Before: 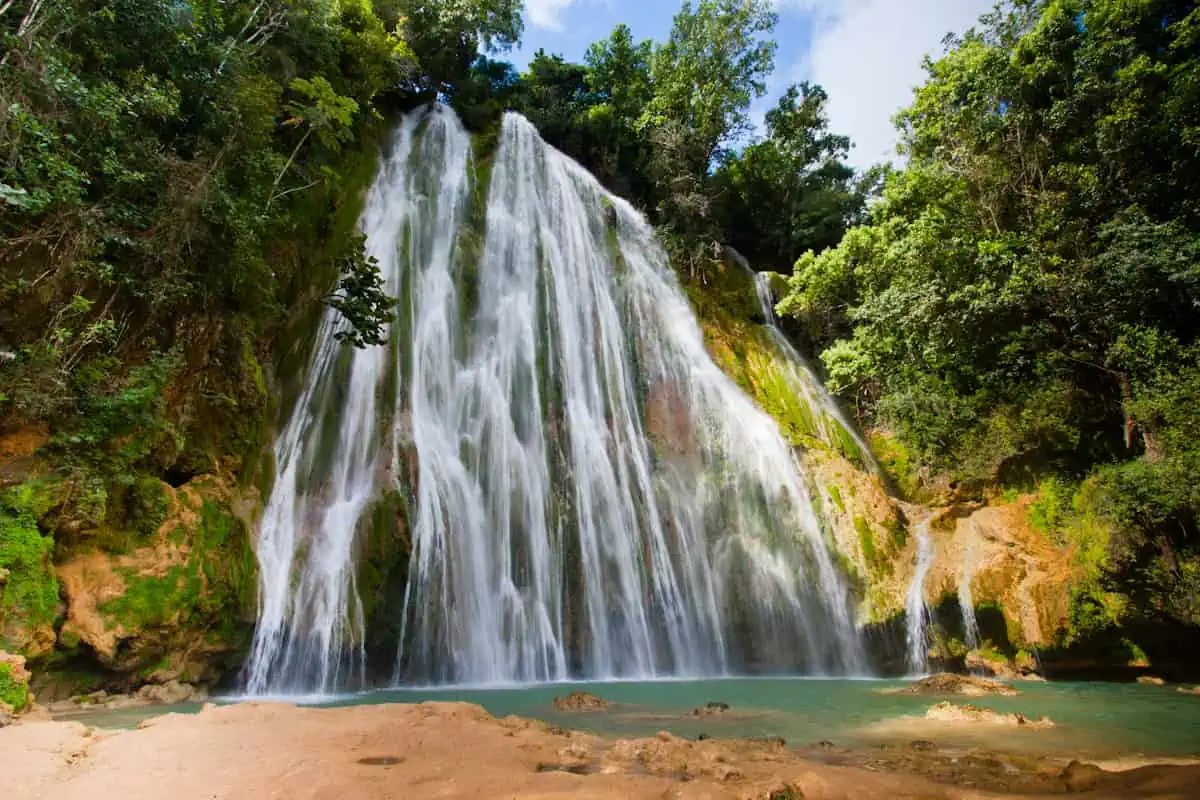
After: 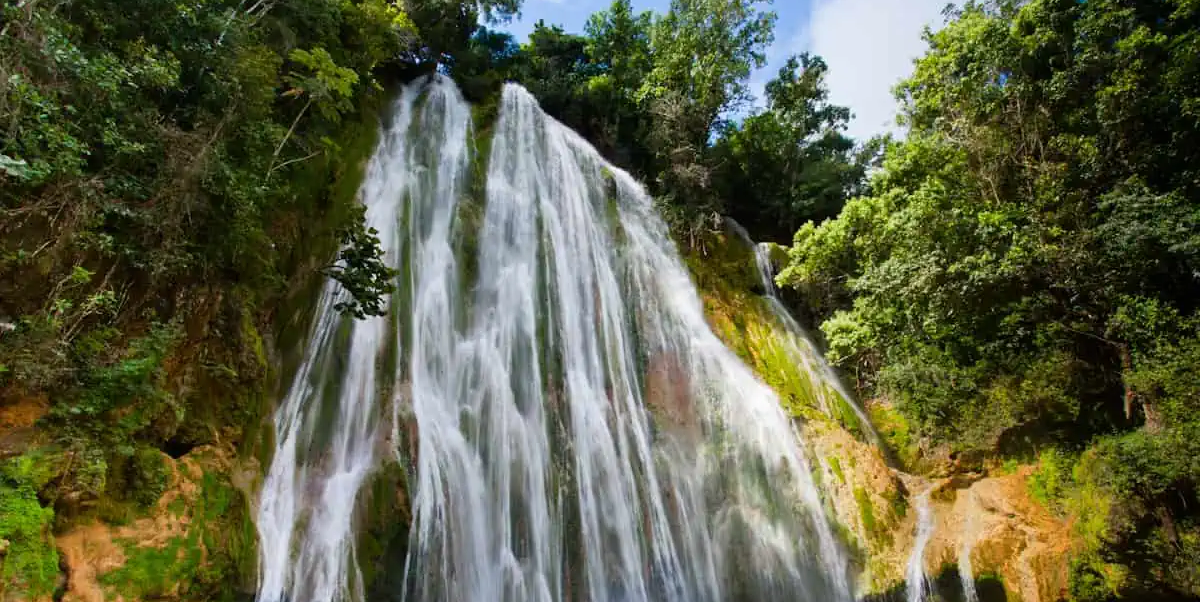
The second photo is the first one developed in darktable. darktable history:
crop: top 3.729%, bottom 20.955%
